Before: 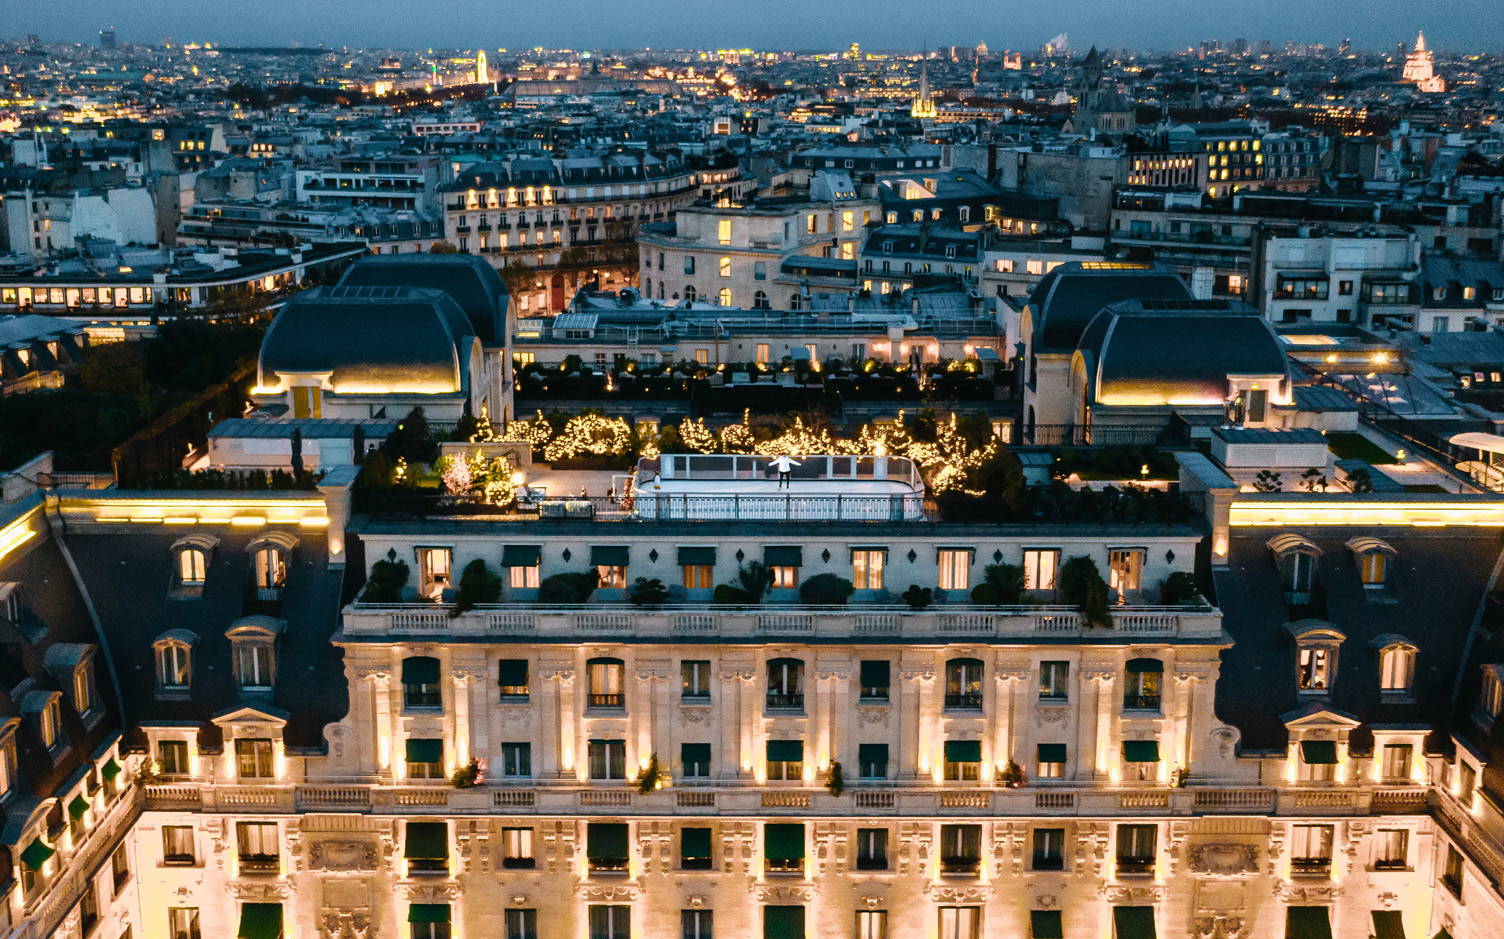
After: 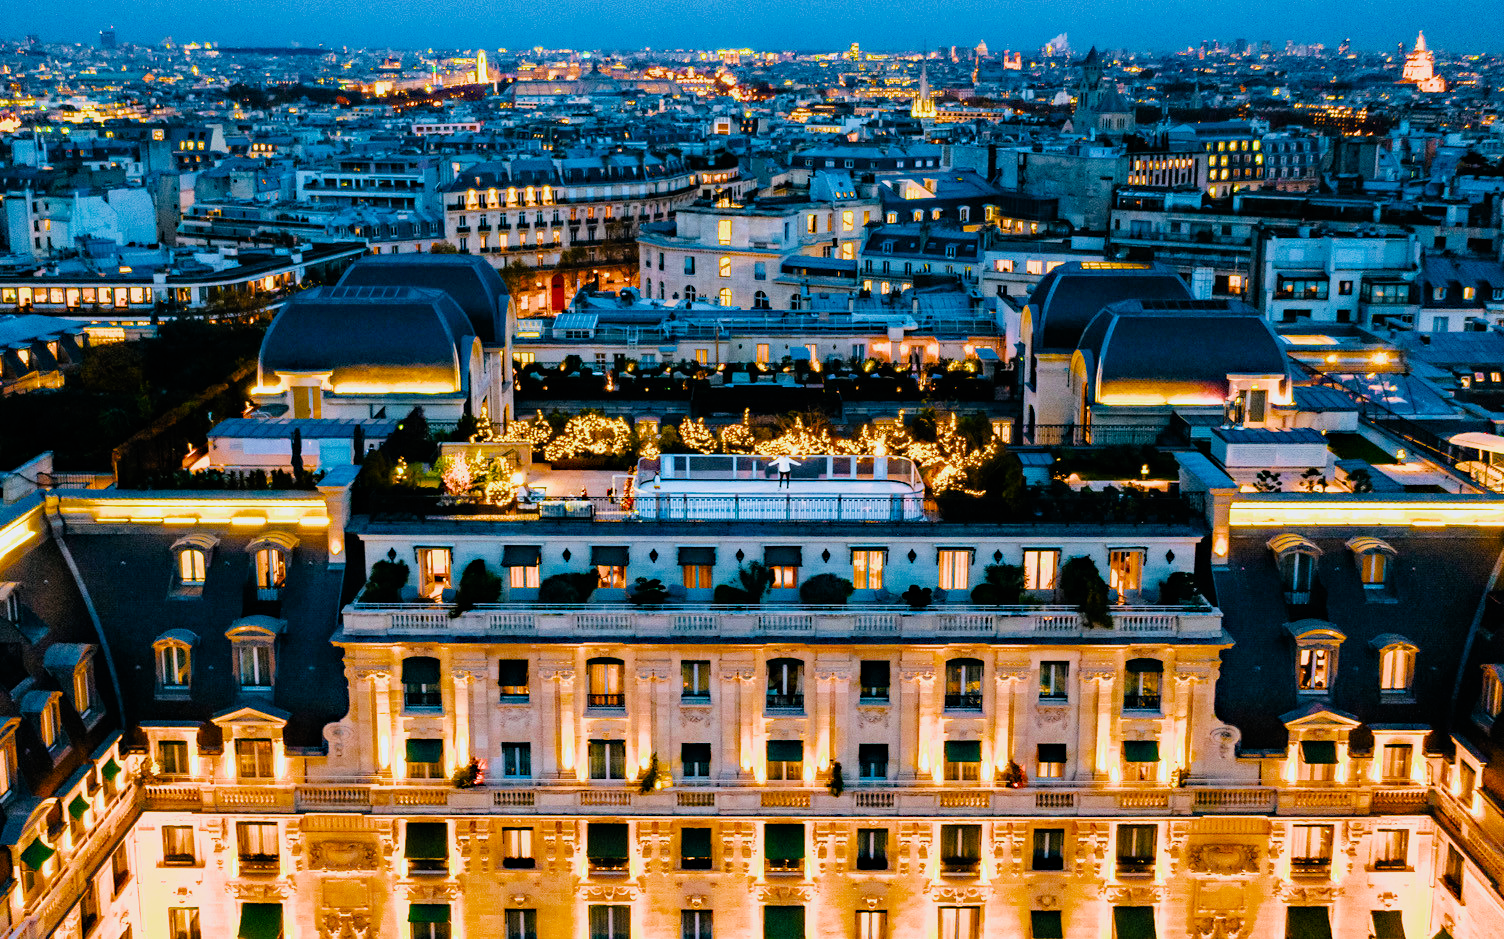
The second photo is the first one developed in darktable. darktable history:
exposure: exposure 0.74 EV, compensate highlight preservation false
haze removal: strength 0.29, distance 0.25, compatibility mode true, adaptive false
color balance rgb: perceptual saturation grading › global saturation 25%, global vibrance 20%
filmic rgb: black relative exposure -7.75 EV, white relative exposure 4.4 EV, threshold 3 EV, hardness 3.76, latitude 38.11%, contrast 0.966, highlights saturation mix 10%, shadows ↔ highlights balance 4.59%, color science v4 (2020), enable highlight reconstruction true
white balance: red 0.983, blue 1.036
